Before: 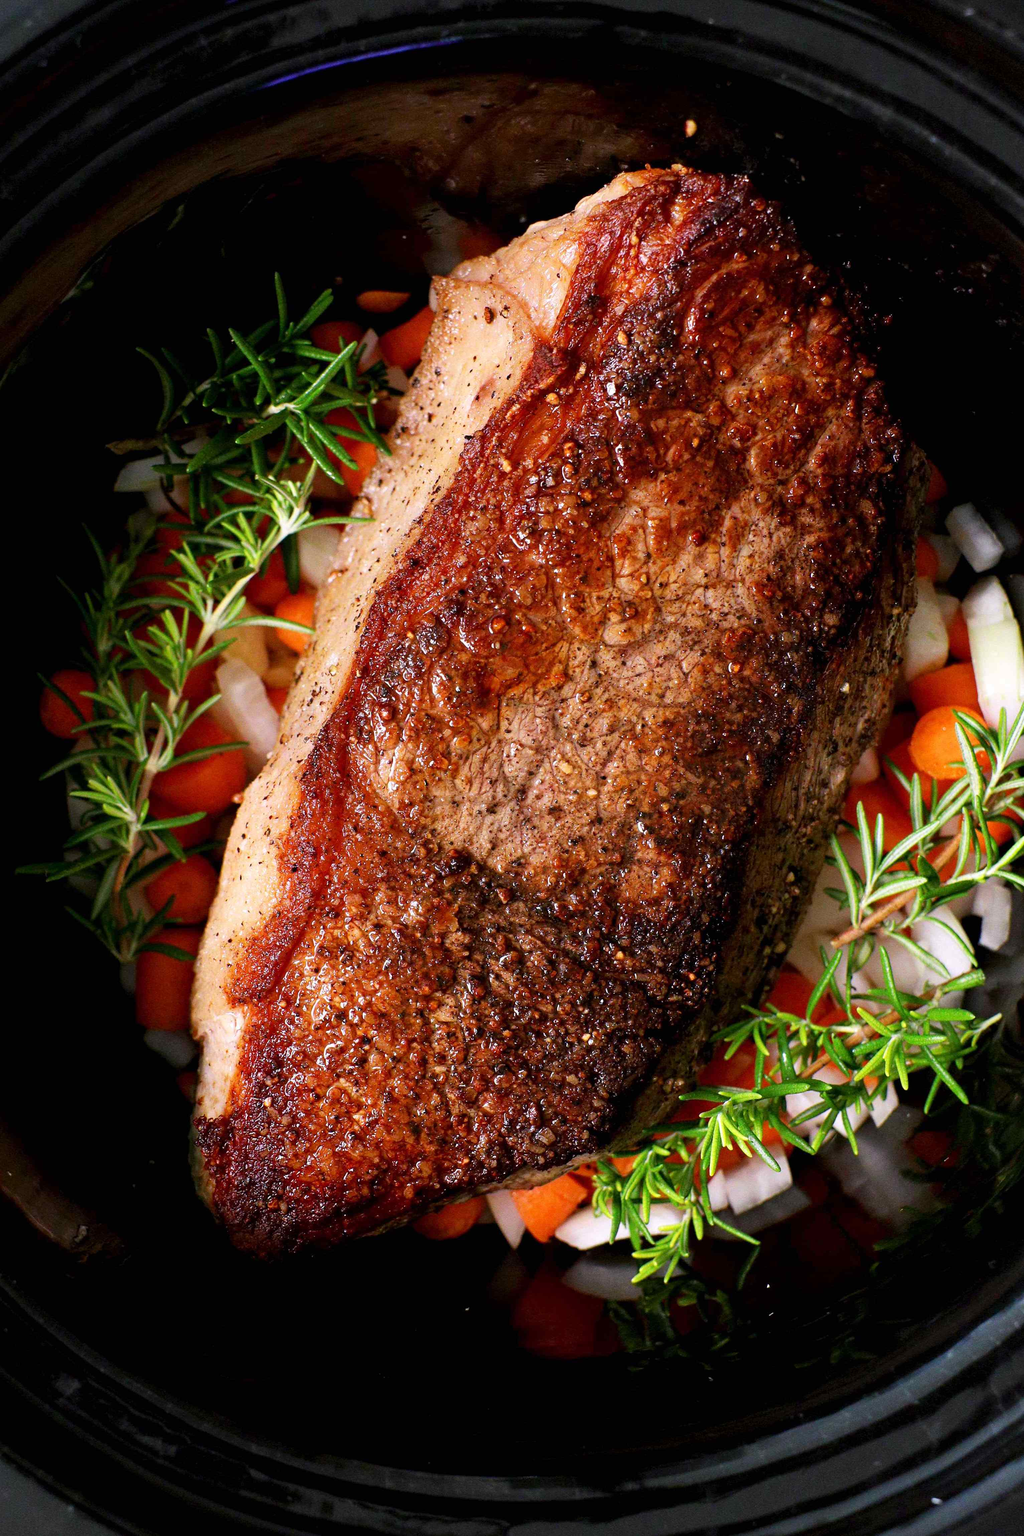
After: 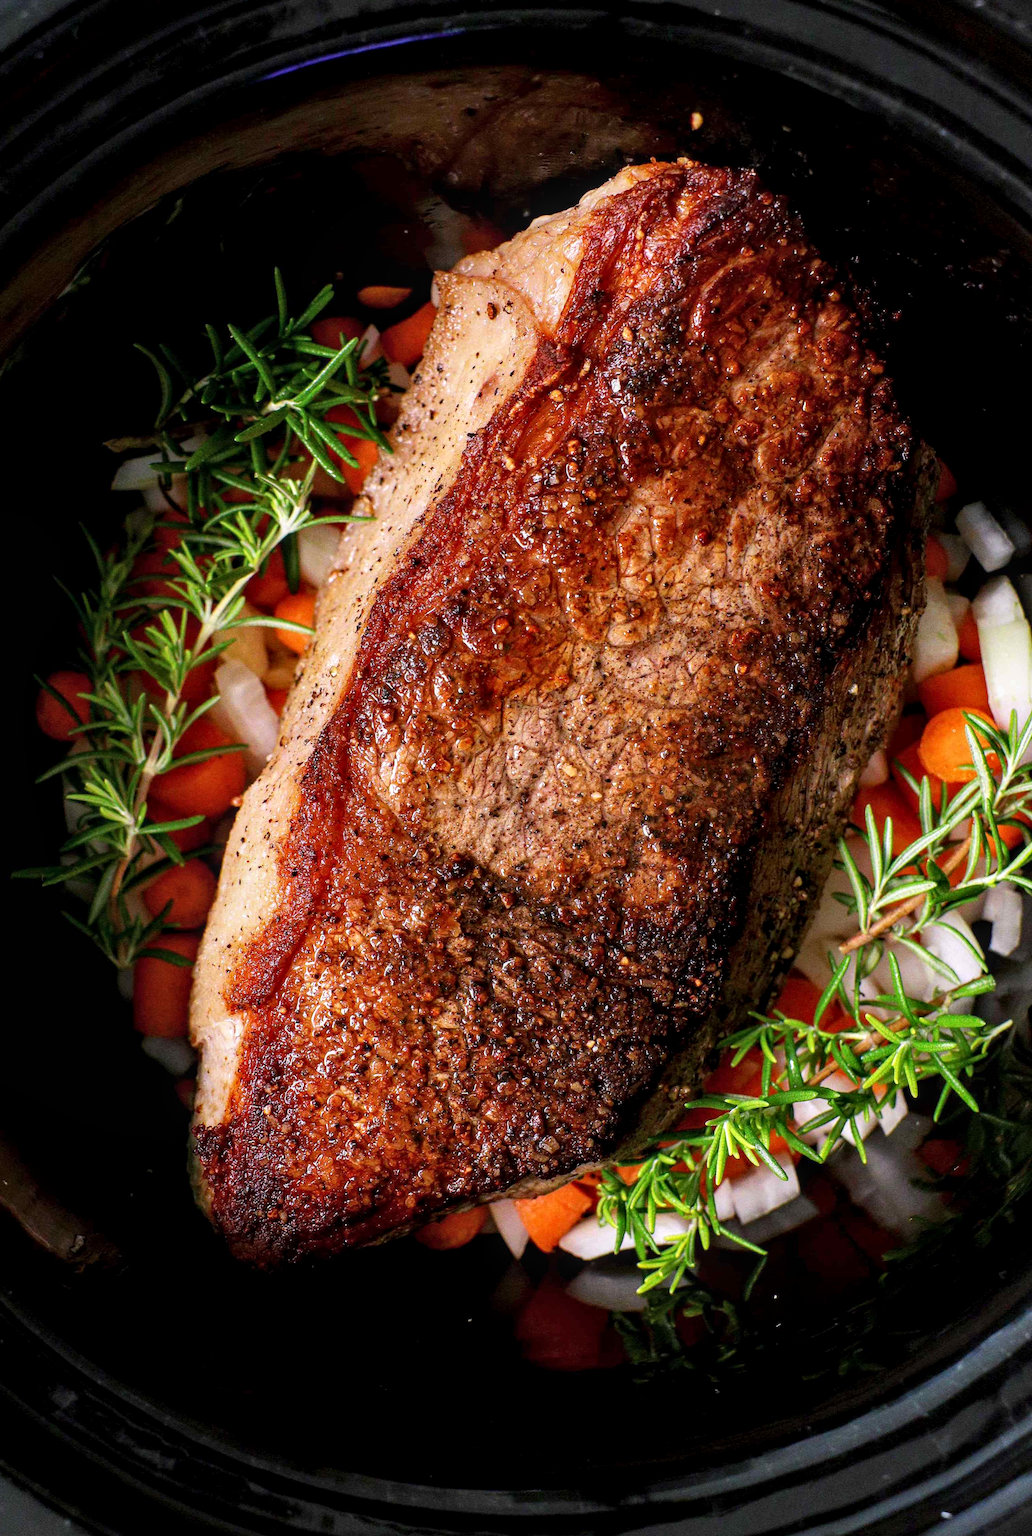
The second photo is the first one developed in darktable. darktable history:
local contrast: on, module defaults
crop: left 0.467%, top 0.611%, right 0.193%, bottom 0.89%
